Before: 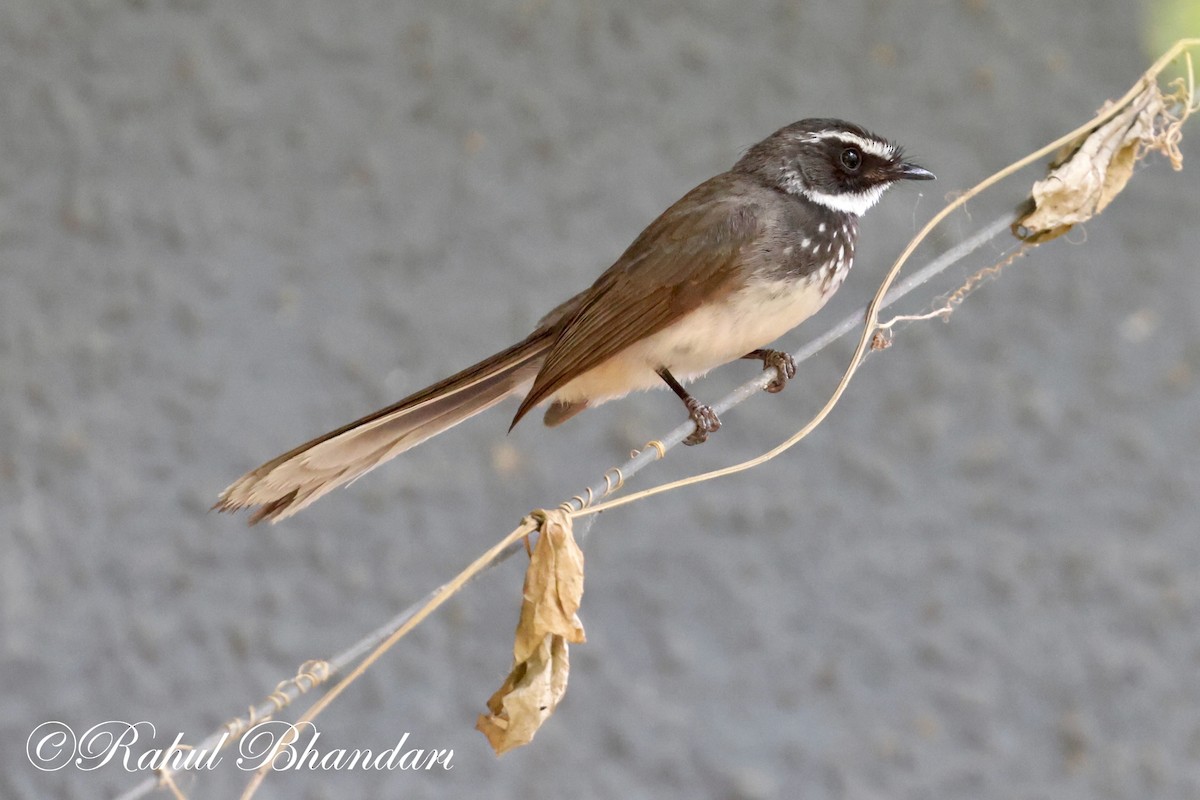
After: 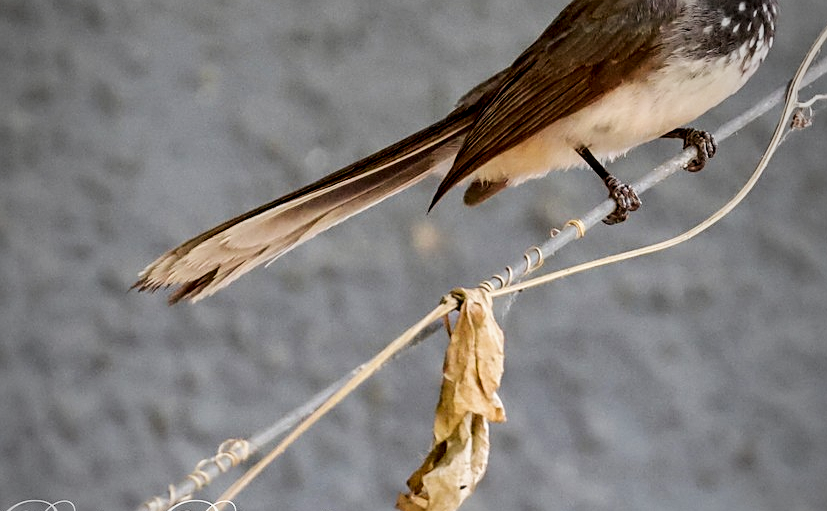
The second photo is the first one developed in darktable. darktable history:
color correction: highlights a* -0.263, highlights b* -0.069
vignetting: fall-off start 96.51%, fall-off radius 99.56%, width/height ratio 0.611
sharpen: amount 0.493
crop: left 6.684%, top 27.641%, right 24.365%, bottom 8.451%
local contrast: detail 130%
tone equalizer: edges refinement/feathering 500, mask exposure compensation -1.57 EV, preserve details no
filmic rgb: black relative exposure -5.06 EV, white relative exposure 3.54 EV, threshold 5.97 EV, hardness 3.17, contrast 1.203, highlights saturation mix -49.33%, enable highlight reconstruction true
contrast brightness saturation: contrast 0.121, brightness -0.122, saturation 0.198
